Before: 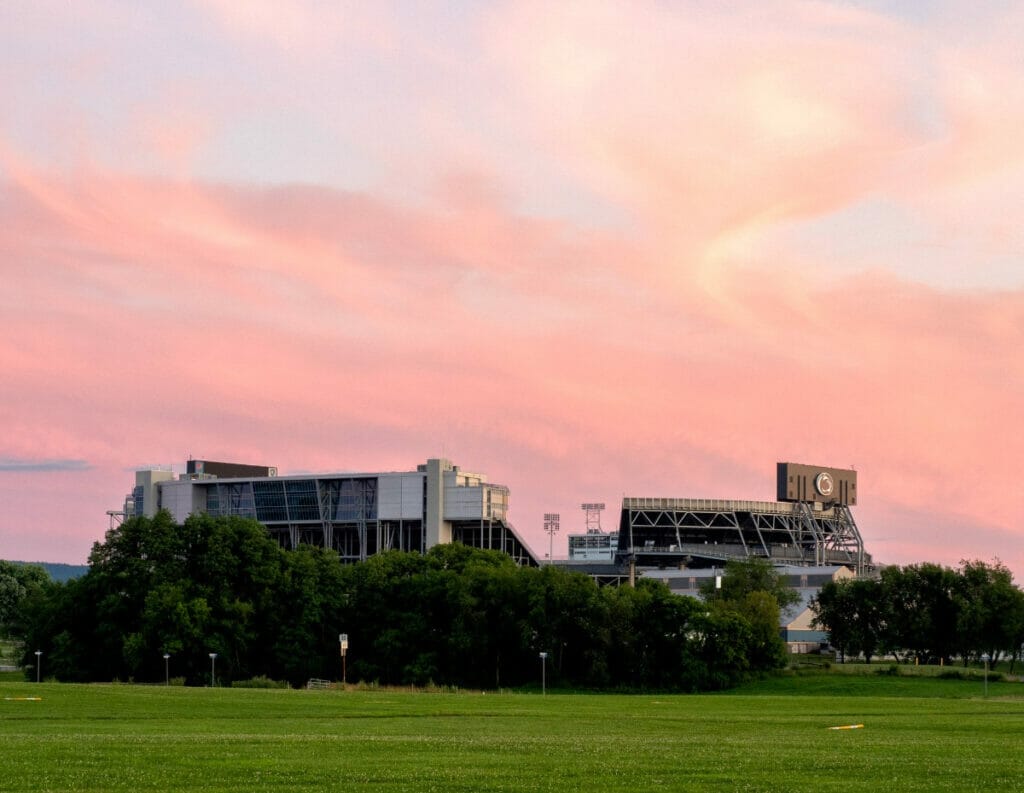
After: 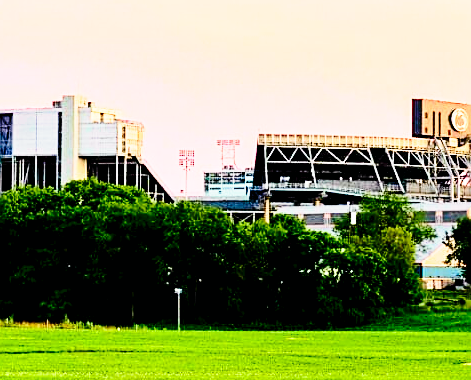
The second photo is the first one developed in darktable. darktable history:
exposure: black level correction 0.001, exposure 1 EV, compensate exposure bias true, compensate highlight preservation false
crop: left 35.74%, top 45.976%, right 18.178%, bottom 5.992%
tone curve: curves: ch0 [(0, 0.003) (0.044, 0.032) (0.12, 0.089) (0.19, 0.175) (0.271, 0.294) (0.457, 0.546) (0.588, 0.71) (0.701, 0.815) (0.86, 0.922) (1, 0.982)]; ch1 [(0, 0) (0.247, 0.215) (0.433, 0.382) (0.466, 0.426) (0.493, 0.481) (0.501, 0.5) (0.517, 0.524) (0.557, 0.582) (0.598, 0.651) (0.671, 0.735) (0.796, 0.85) (1, 1)]; ch2 [(0, 0) (0.249, 0.216) (0.357, 0.317) (0.448, 0.432) (0.478, 0.492) (0.498, 0.499) (0.517, 0.53) (0.537, 0.57) (0.569, 0.623) (0.61, 0.663) (0.706, 0.75) (0.808, 0.809) (0.991, 0.968)], color space Lab, independent channels, preserve colors none
base curve: curves: ch0 [(0, 0) (0.028, 0.03) (0.121, 0.232) (0.46, 0.748) (0.859, 0.968) (1, 1)], preserve colors none
color balance rgb: shadows lift › luminance -20.33%, global offset › luminance -0.51%, perceptual saturation grading › global saturation 25.075%
sharpen: amount 0.887
levels: white 99.88%
